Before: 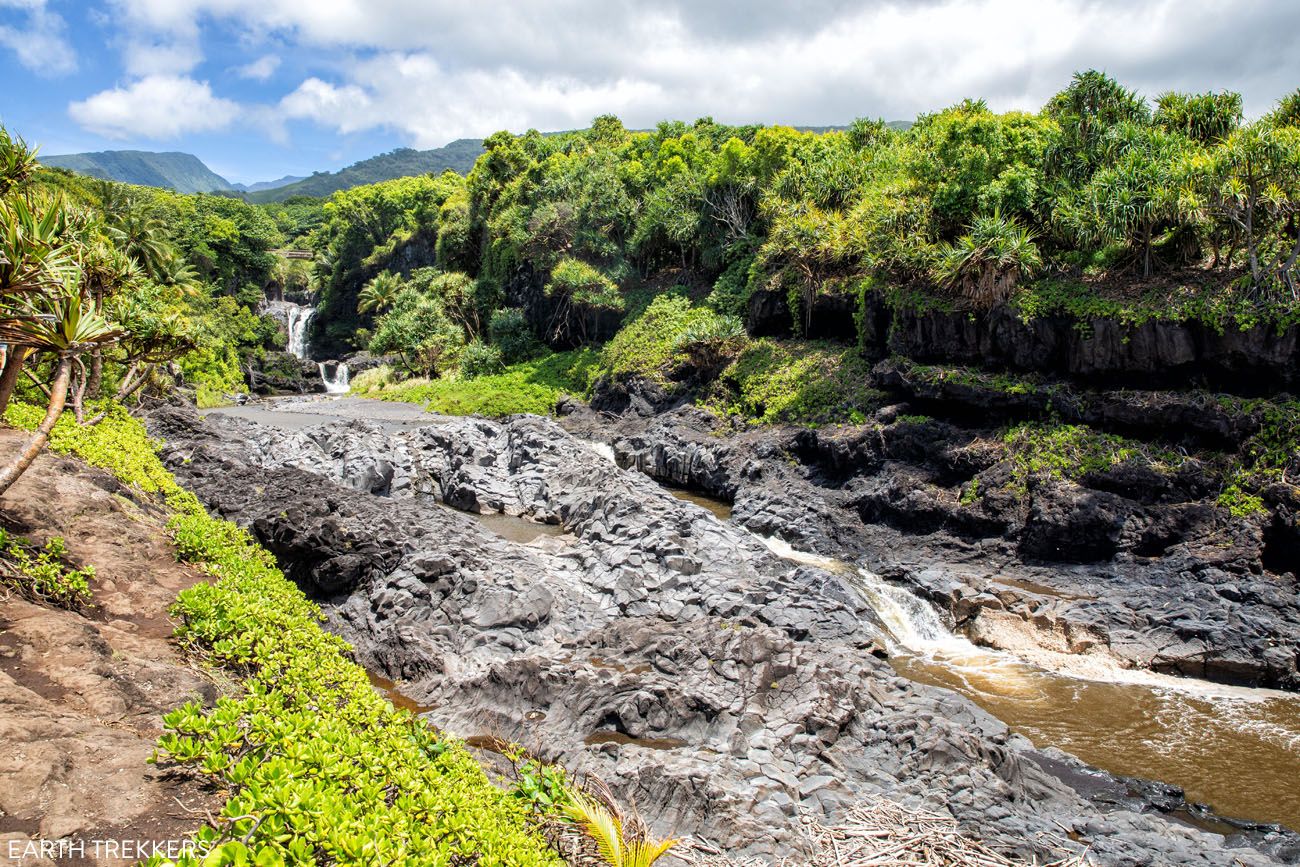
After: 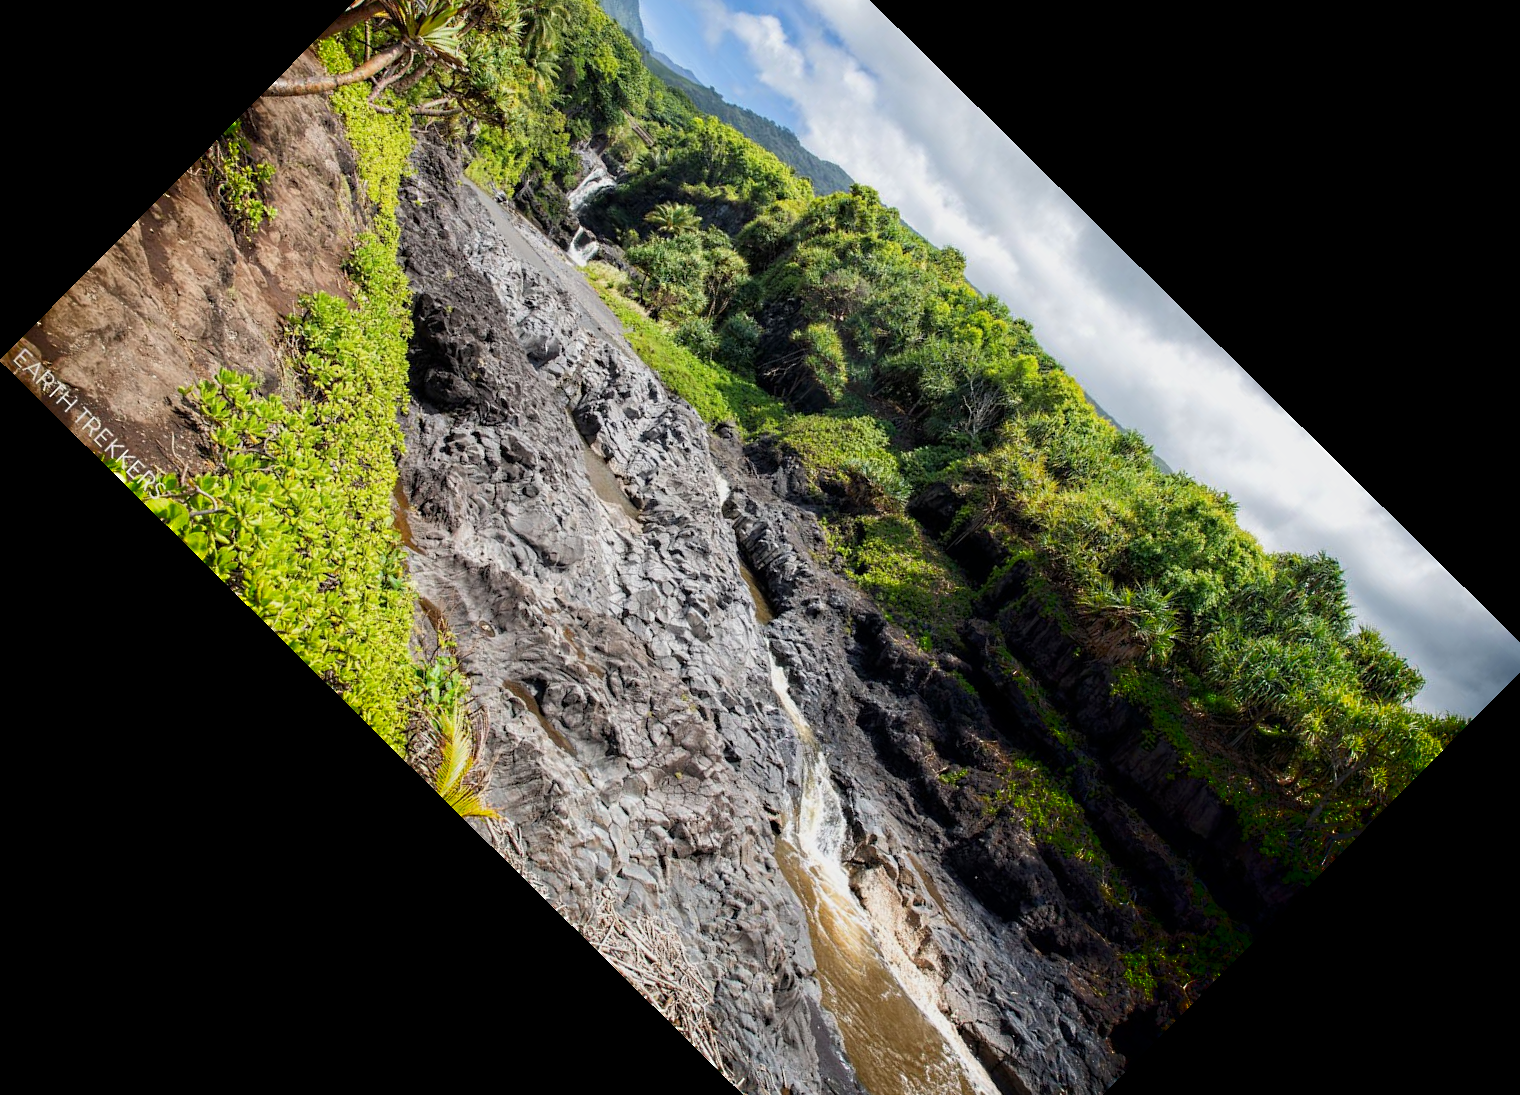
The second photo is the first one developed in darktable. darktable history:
crop and rotate: angle -44.64°, top 16.76%, right 0.893%, bottom 11.674%
sharpen: radius 5.306, amount 0.309, threshold 26.263
shadows and highlights: shadows -70.67, highlights 33.25, soften with gaussian
exposure: exposure -0.215 EV, compensate exposure bias true, compensate highlight preservation false
